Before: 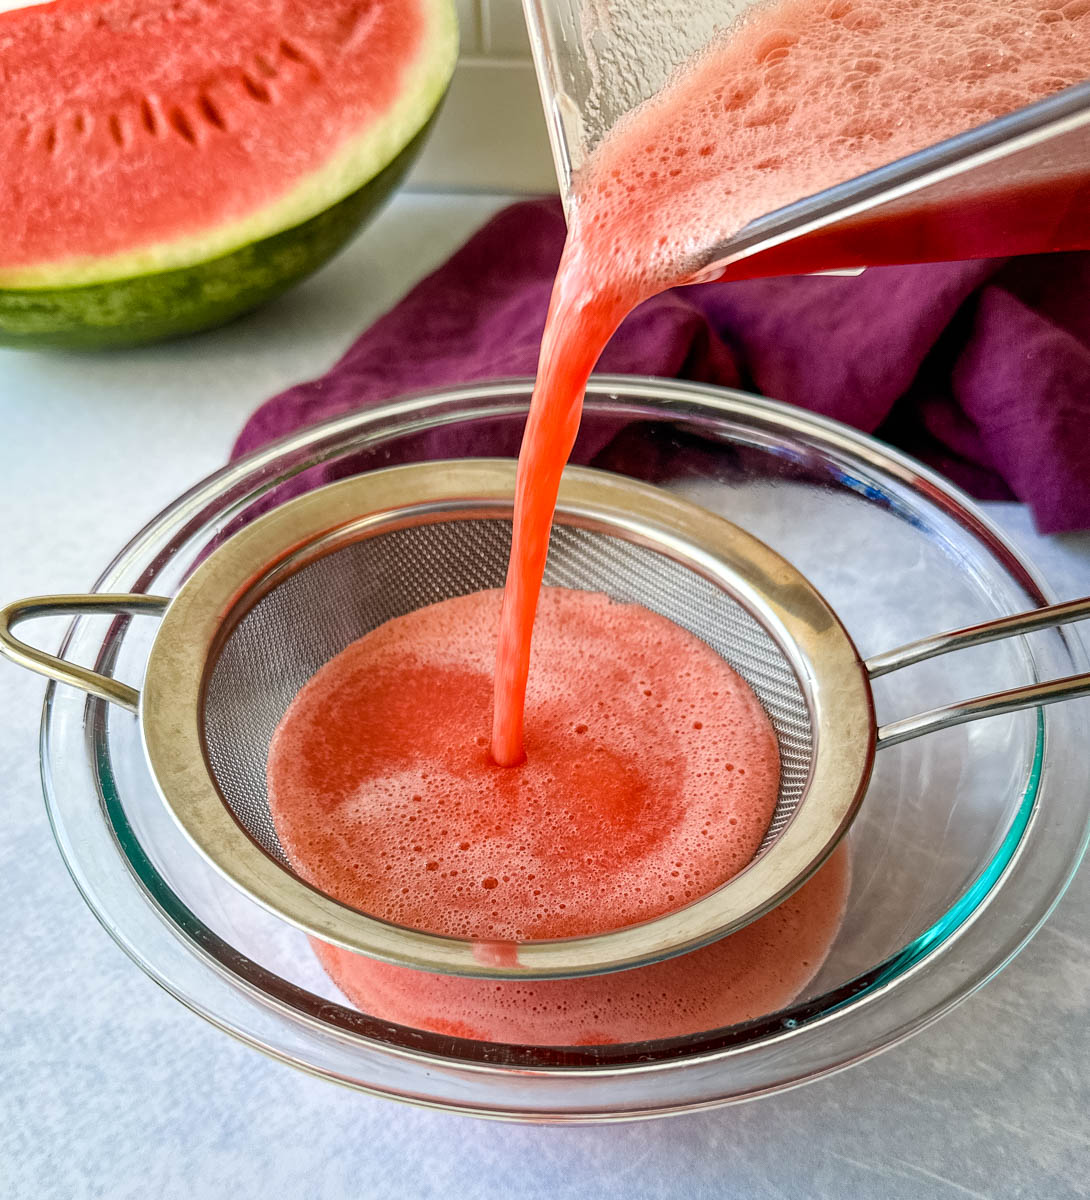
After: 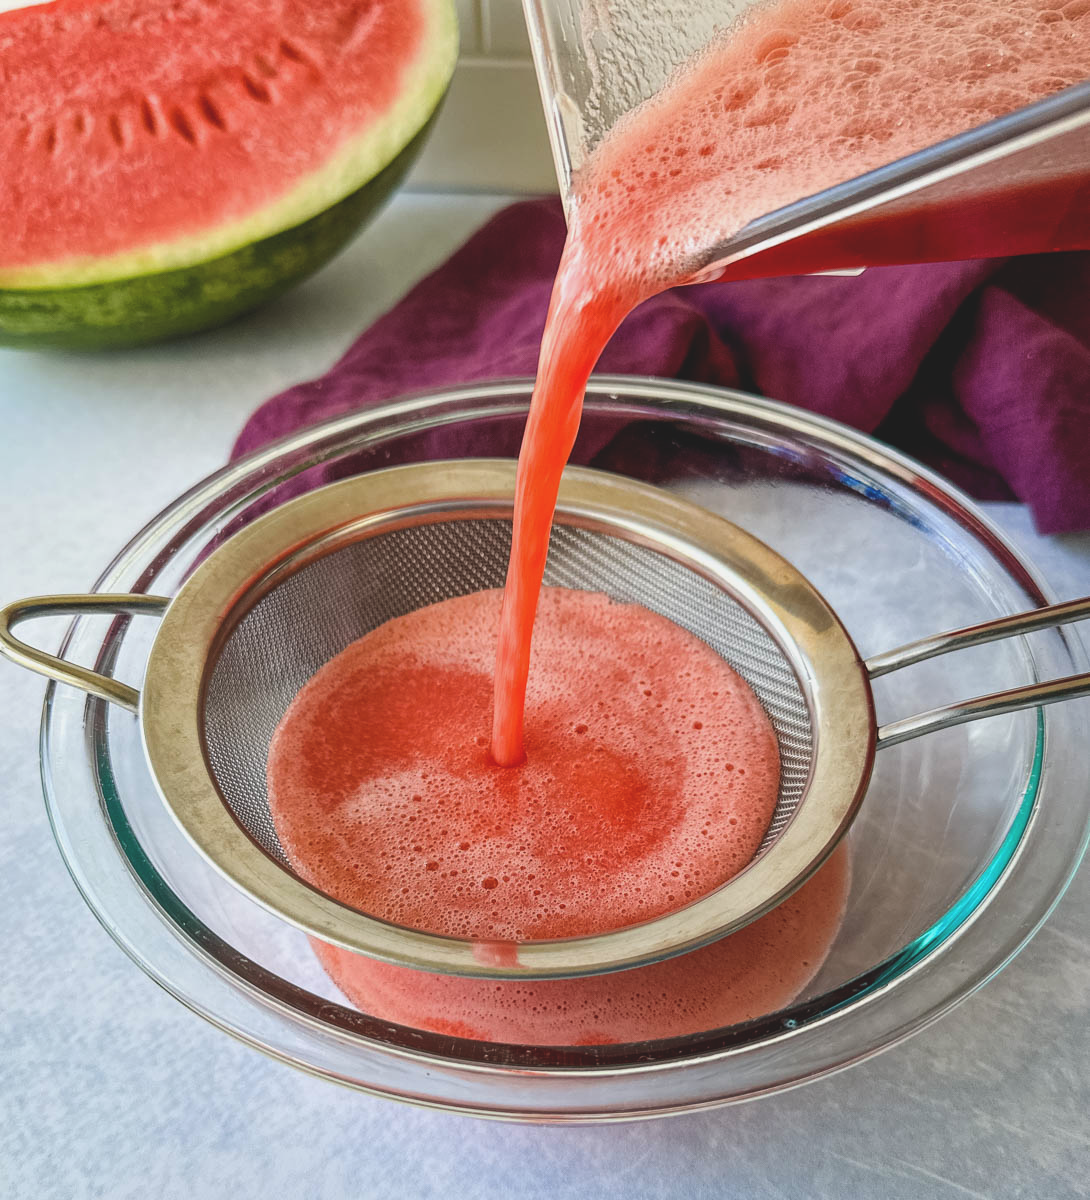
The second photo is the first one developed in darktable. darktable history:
exposure: black level correction -0.014, exposure -0.192 EV, compensate highlight preservation false
